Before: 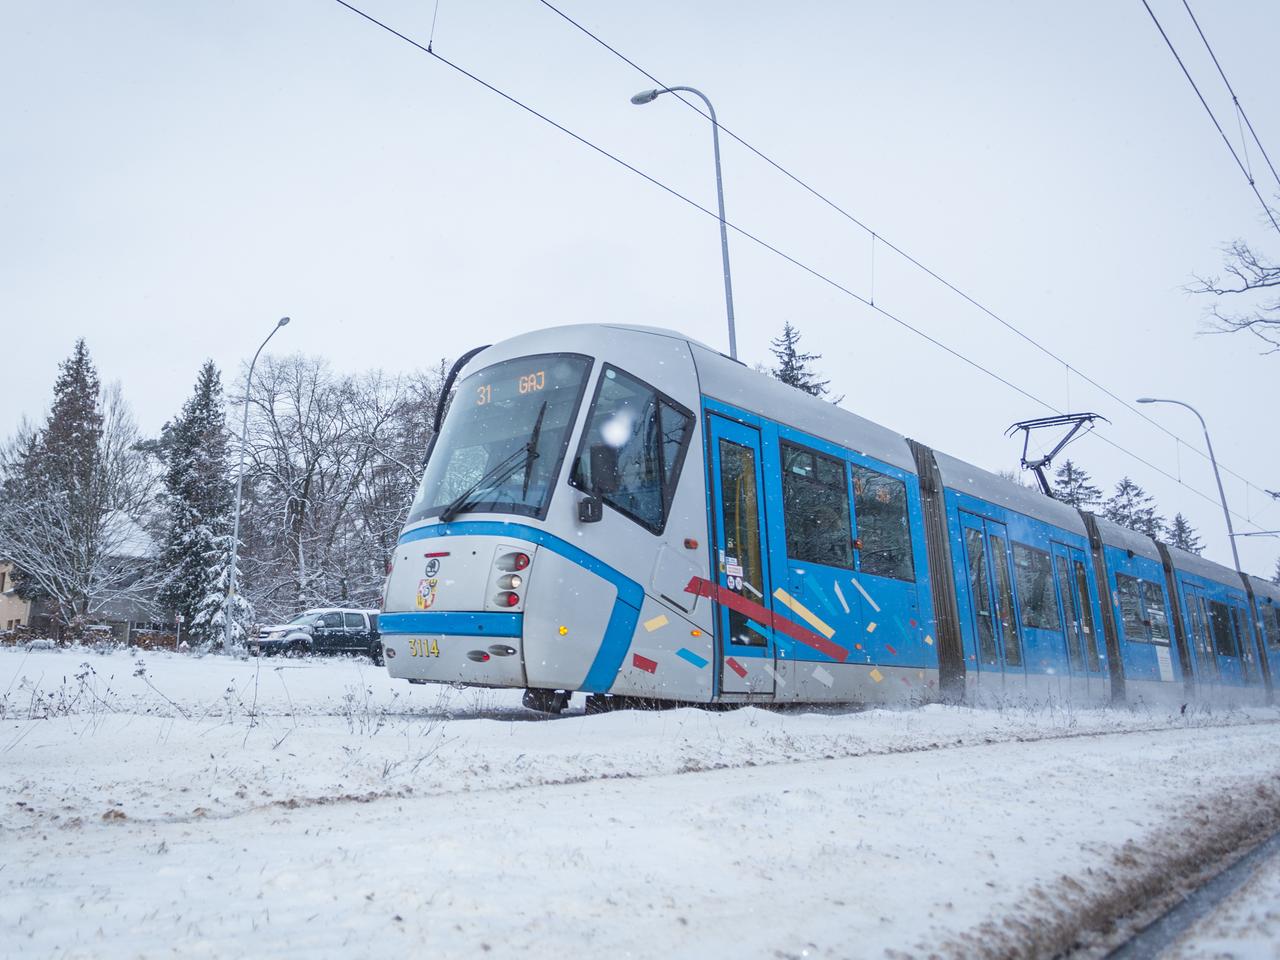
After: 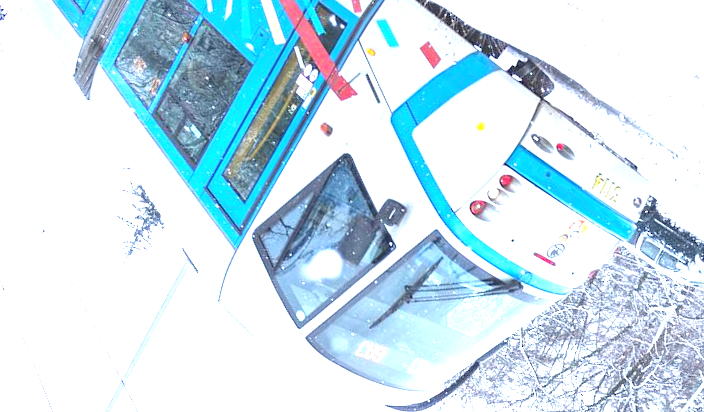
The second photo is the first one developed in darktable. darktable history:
crop and rotate: angle 146.84°, left 9.224%, top 15.614%, right 4.562%, bottom 17.03%
exposure: black level correction 0, exposure 1.755 EV, compensate exposure bias true, compensate highlight preservation false
